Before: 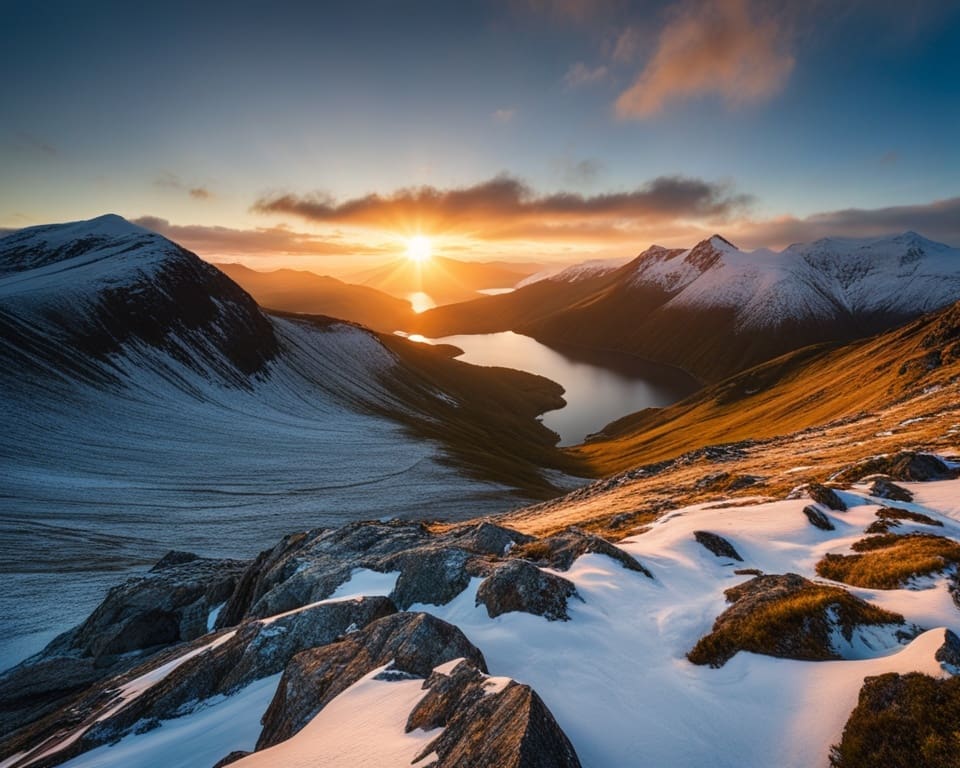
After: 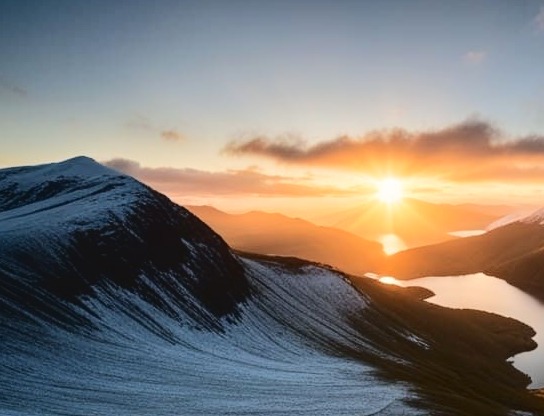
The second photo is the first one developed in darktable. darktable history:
crop and rotate: left 3.066%, top 7.67%, right 40.252%, bottom 38.093%
tone curve: curves: ch0 [(0, 0) (0.003, 0.034) (0.011, 0.038) (0.025, 0.046) (0.044, 0.054) (0.069, 0.06) (0.1, 0.079) (0.136, 0.114) (0.177, 0.151) (0.224, 0.213) (0.277, 0.293) (0.335, 0.385) (0.399, 0.482) (0.468, 0.578) (0.543, 0.655) (0.623, 0.724) (0.709, 0.786) (0.801, 0.854) (0.898, 0.922) (1, 1)], color space Lab, independent channels, preserve colors none
tone equalizer: edges refinement/feathering 500, mask exposure compensation -1.57 EV, preserve details no
